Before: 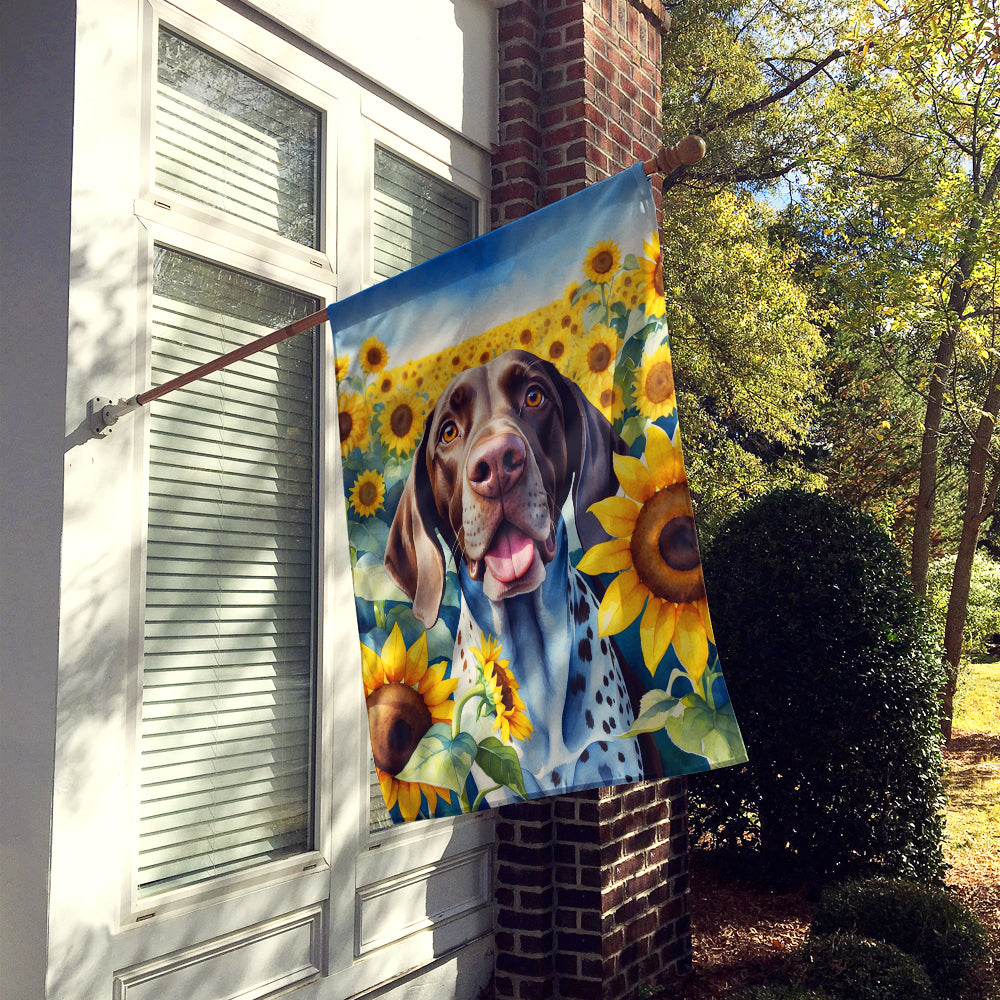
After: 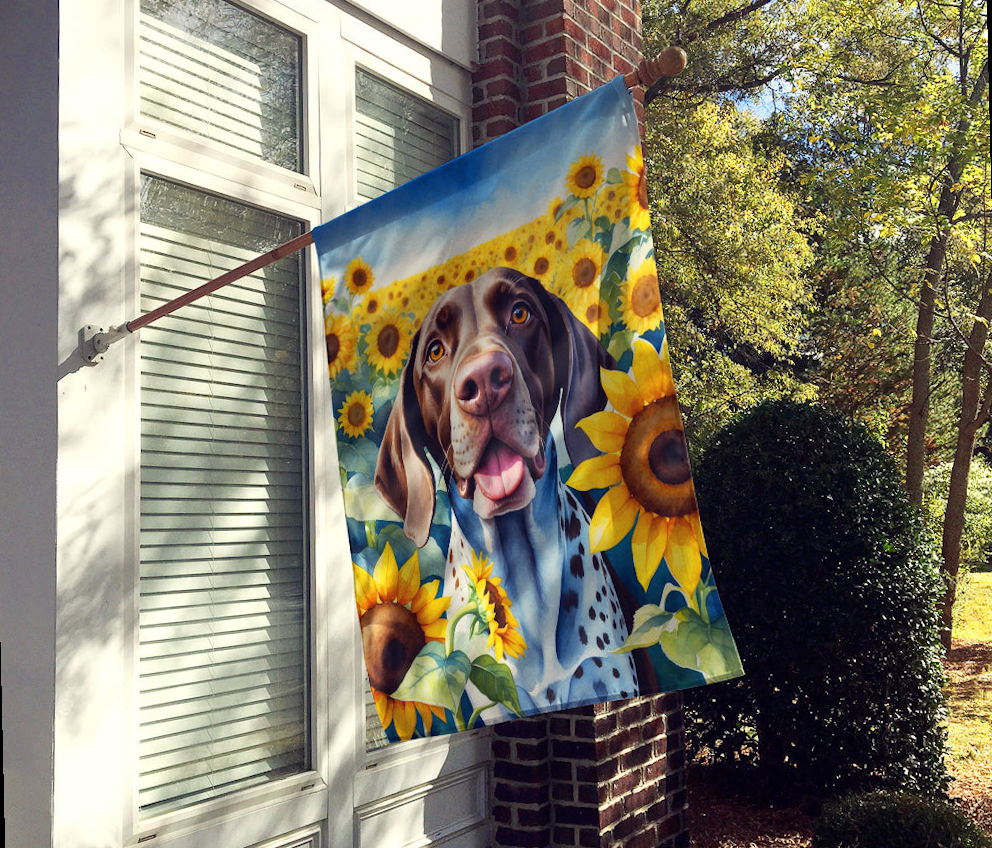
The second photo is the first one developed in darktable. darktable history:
crop and rotate: top 5.609%, bottom 5.609%
rotate and perspective: rotation -1.32°, lens shift (horizontal) -0.031, crop left 0.015, crop right 0.985, crop top 0.047, crop bottom 0.982
